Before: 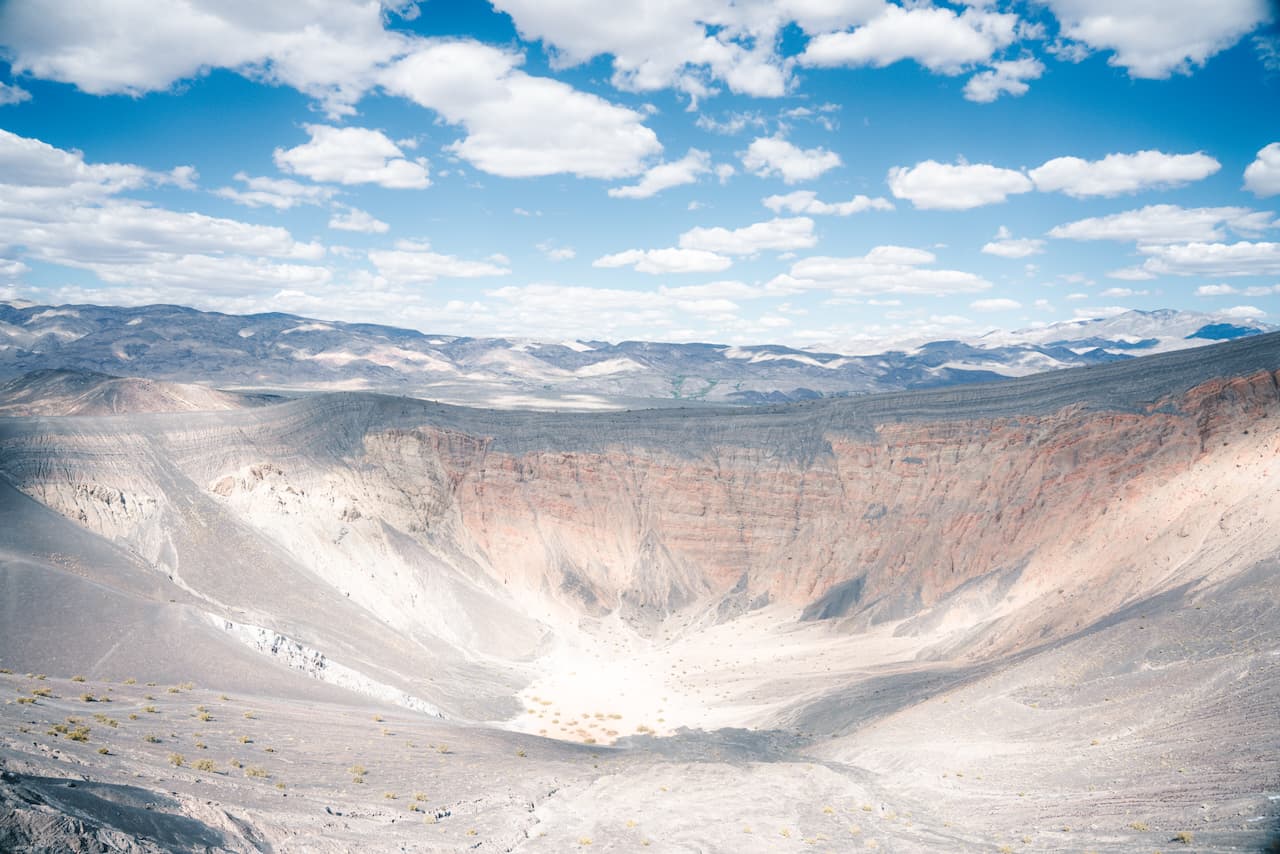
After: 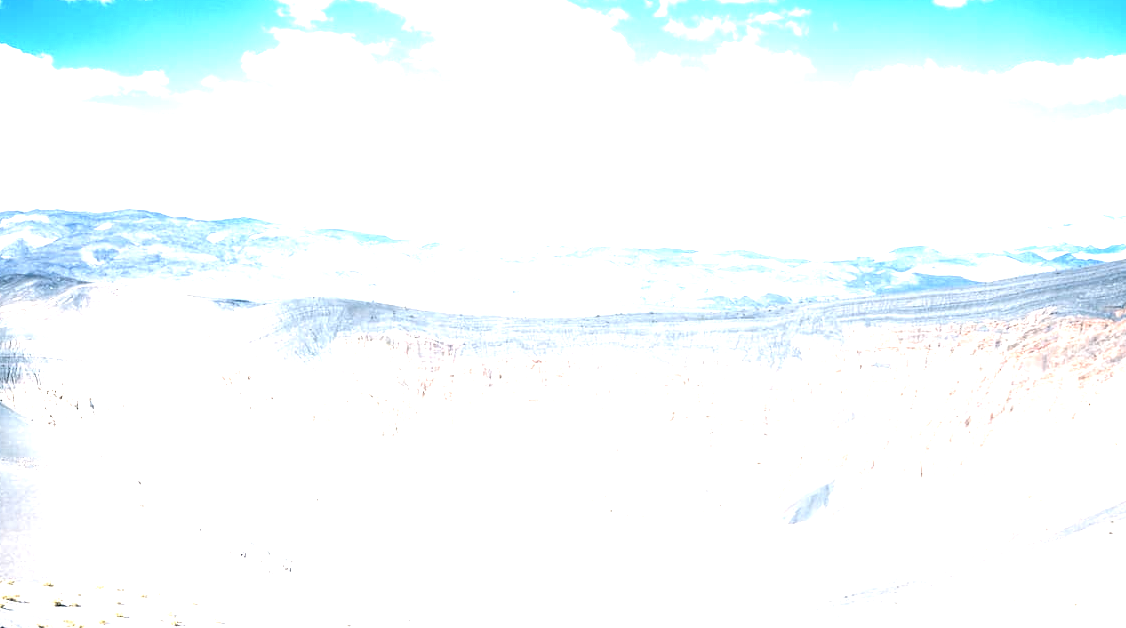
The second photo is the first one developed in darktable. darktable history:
tone equalizer: -8 EV -0.75 EV, -7 EV -0.7 EV, -6 EV -0.6 EV, -5 EV -0.4 EV, -3 EV 0.4 EV, -2 EV 0.6 EV, -1 EV 0.7 EV, +0 EV 0.75 EV, edges refinement/feathering 500, mask exposure compensation -1.57 EV, preserve details no
crop and rotate: left 2.425%, top 11.305%, right 9.6%, bottom 15.08%
exposure: black level correction 0, exposure 1.173 EV, compensate exposure bias true, compensate highlight preservation false
color contrast: green-magenta contrast 0.81
